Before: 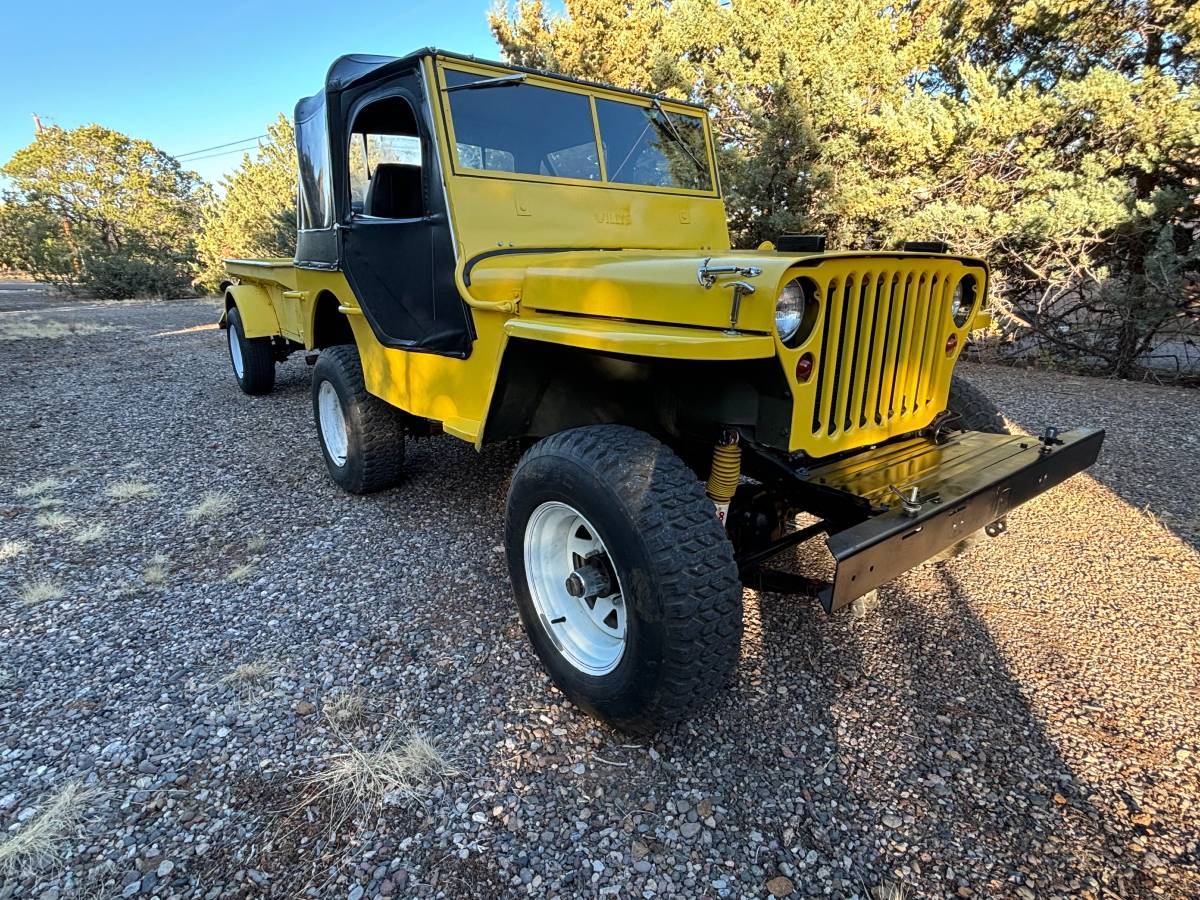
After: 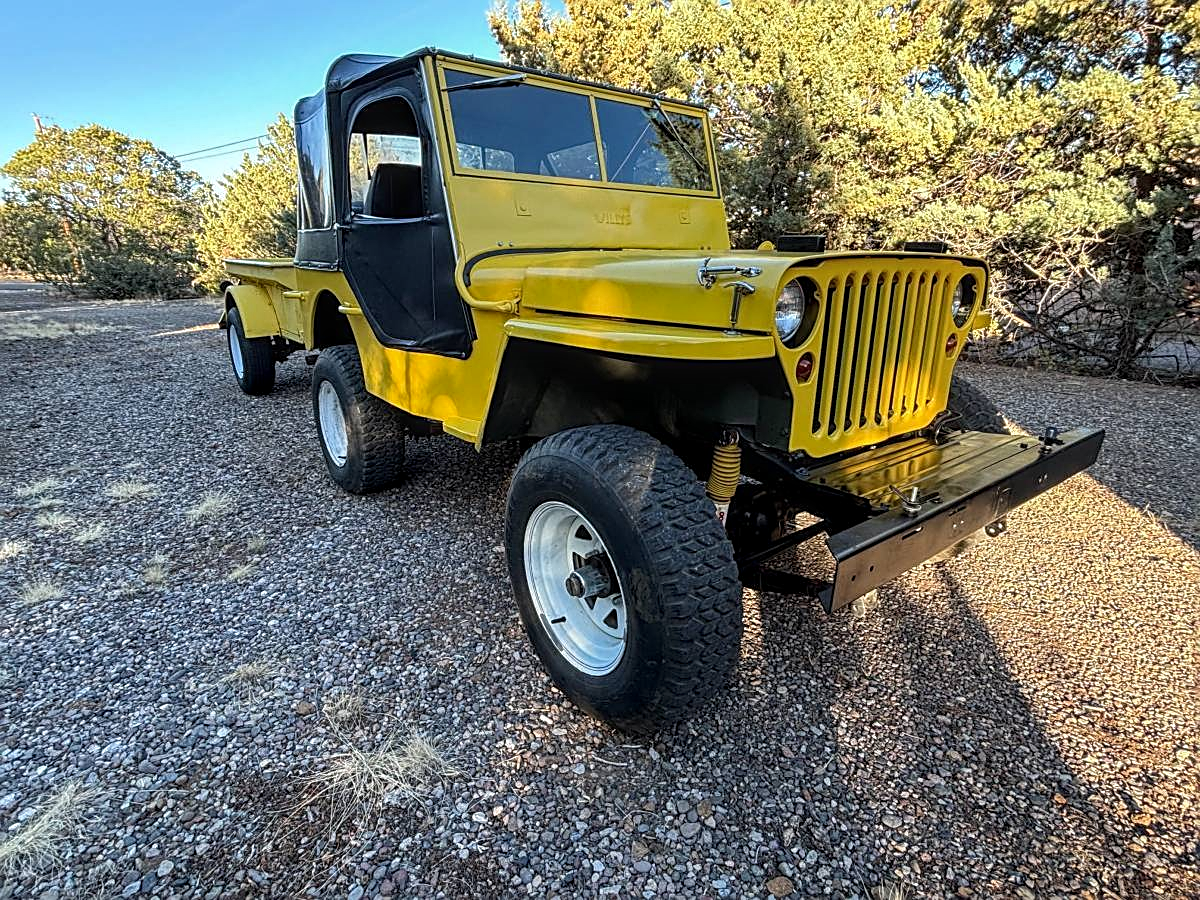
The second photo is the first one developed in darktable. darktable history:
sharpen: amount 0.496
local contrast: on, module defaults
